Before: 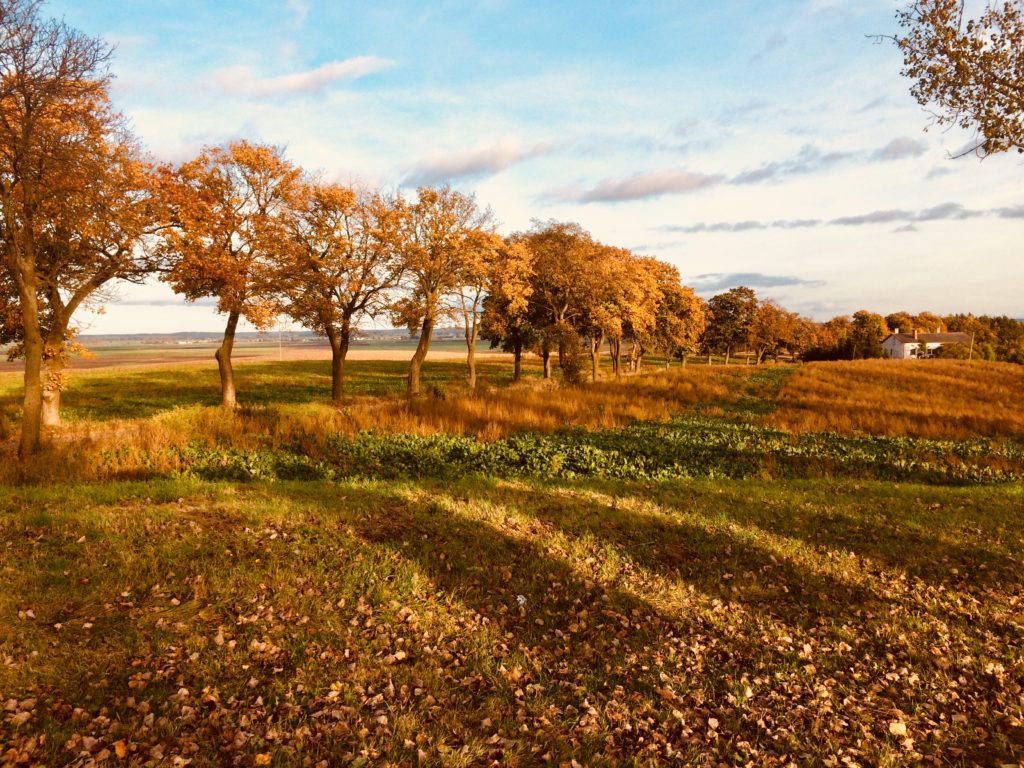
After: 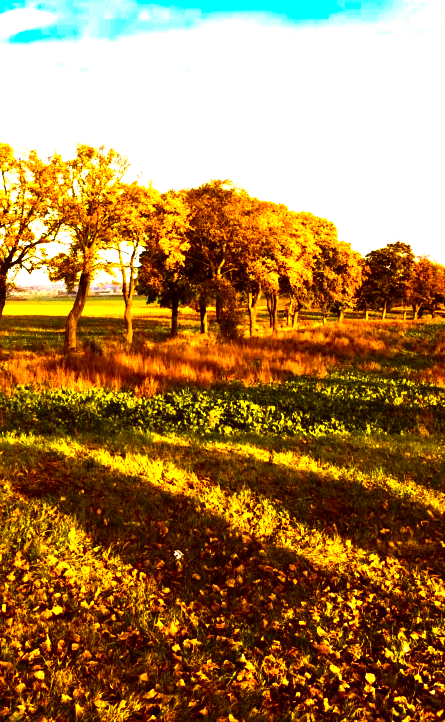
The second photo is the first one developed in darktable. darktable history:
crop: left 33.51%, top 5.961%, right 22.995%
exposure: compensate exposure bias true, compensate highlight preservation false
contrast brightness saturation: contrast 0.164, saturation 0.324
color balance rgb: perceptual saturation grading › global saturation 34.888%, perceptual saturation grading › highlights -25.729%, perceptual saturation grading › shadows 25.239%, perceptual brilliance grading › highlights 74.218%, perceptual brilliance grading › shadows -30.363%, global vibrance 50.146%
